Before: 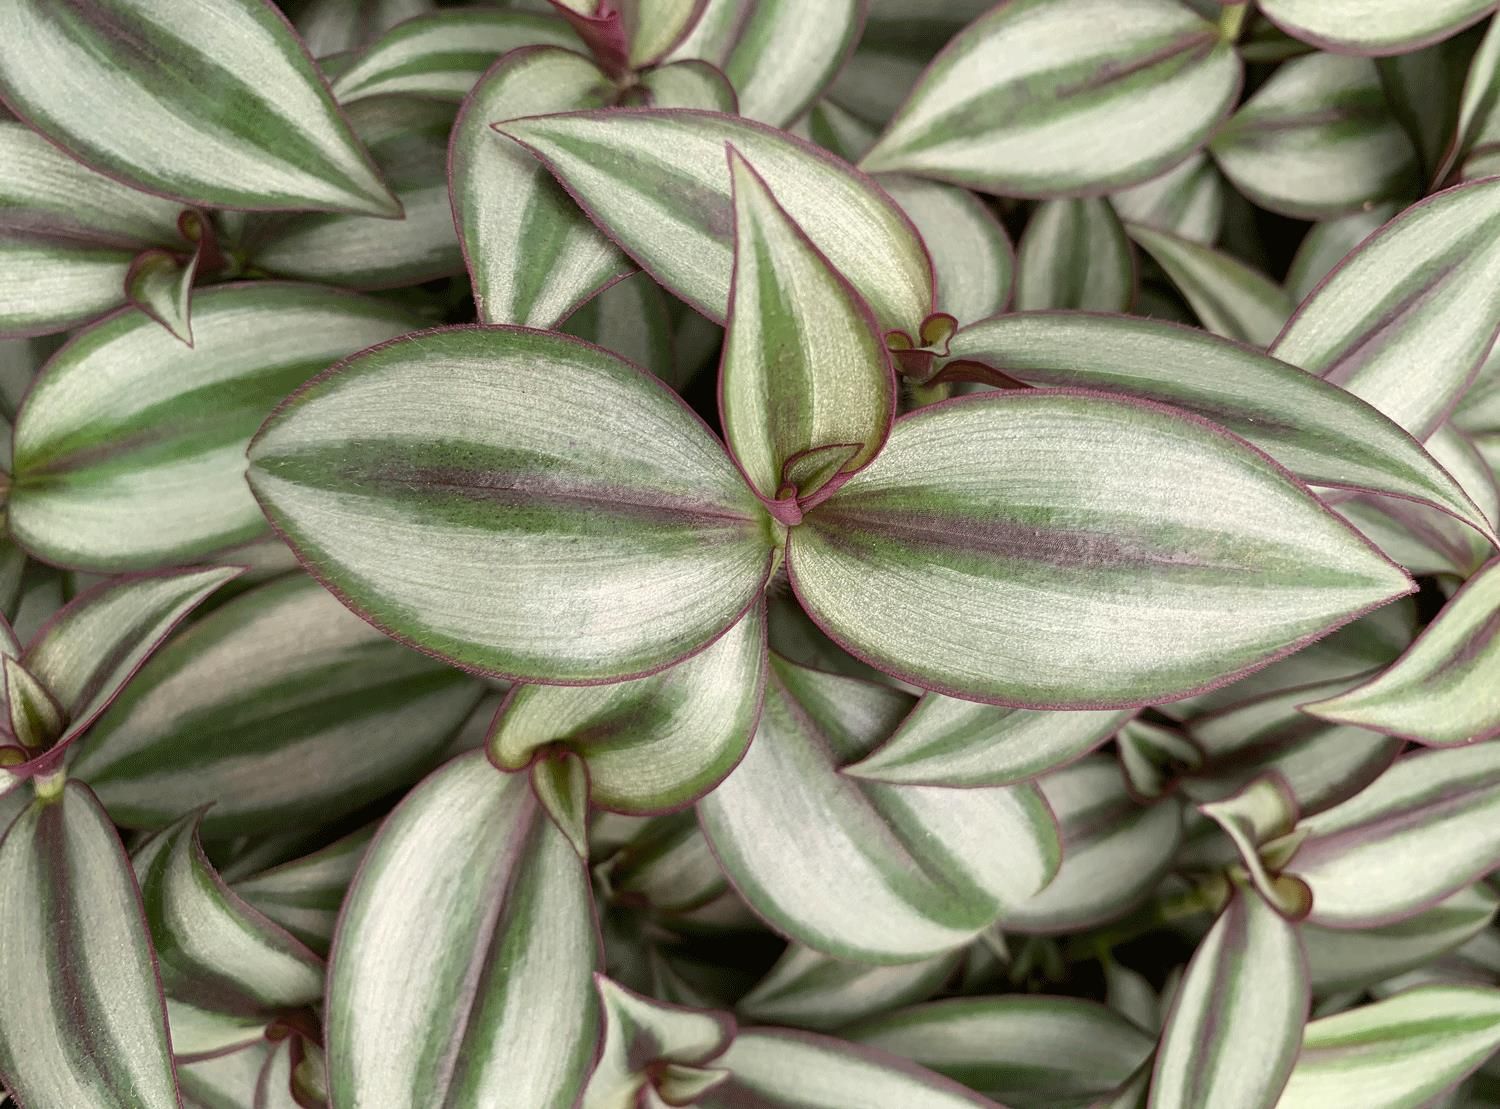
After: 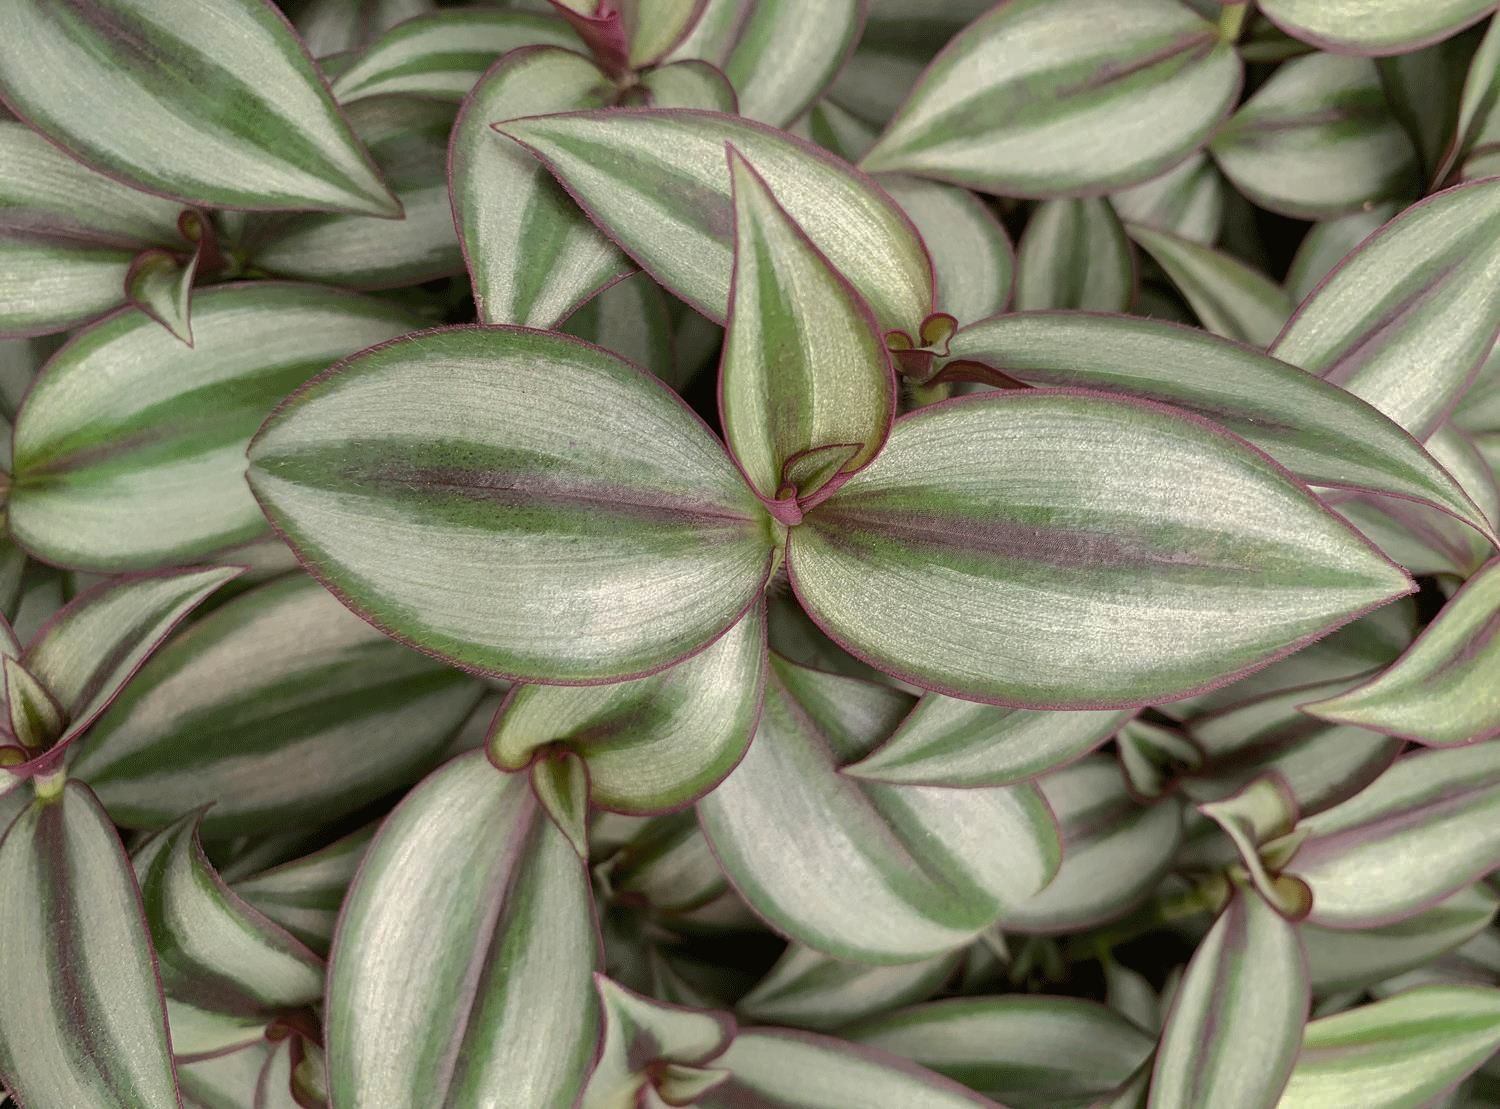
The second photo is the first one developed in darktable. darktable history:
shadows and highlights: shadows 25.41, highlights -70.09
